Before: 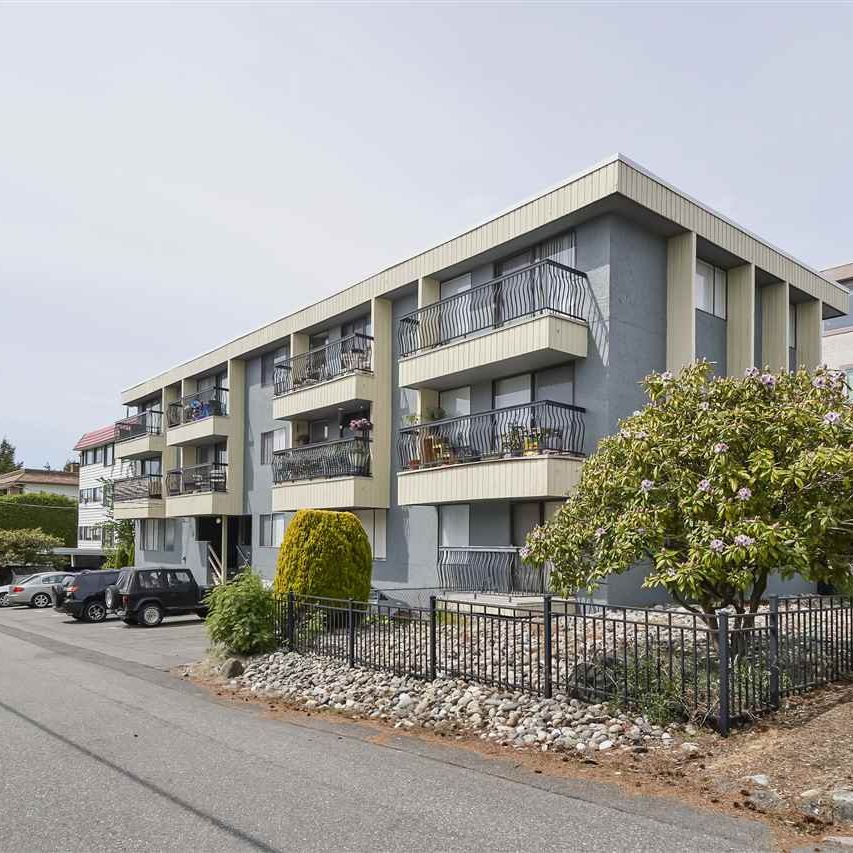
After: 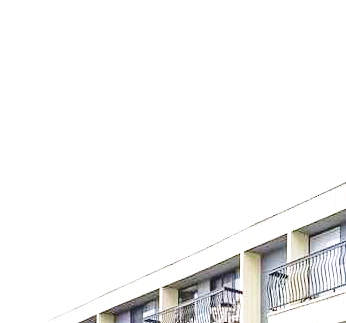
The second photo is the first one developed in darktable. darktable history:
crop: left 15.452%, top 5.459%, right 43.956%, bottom 56.62%
exposure: black level correction 0, exposure 0.7 EV, compensate exposure bias true, compensate highlight preservation false
white balance: red 1.004, blue 1.024
base curve: curves: ch0 [(0, 0) (0.04, 0.03) (0.133, 0.232) (0.448, 0.748) (0.843, 0.968) (1, 1)], preserve colors none
